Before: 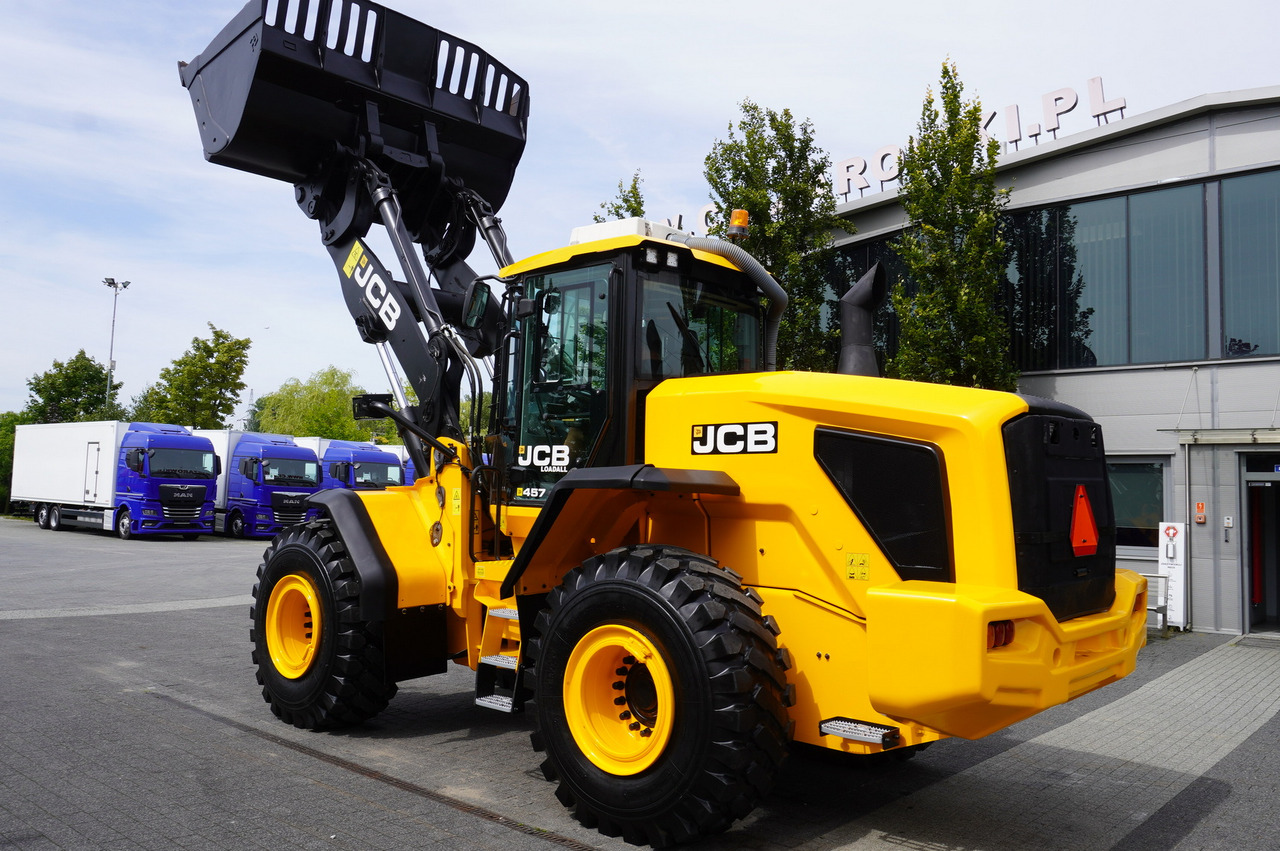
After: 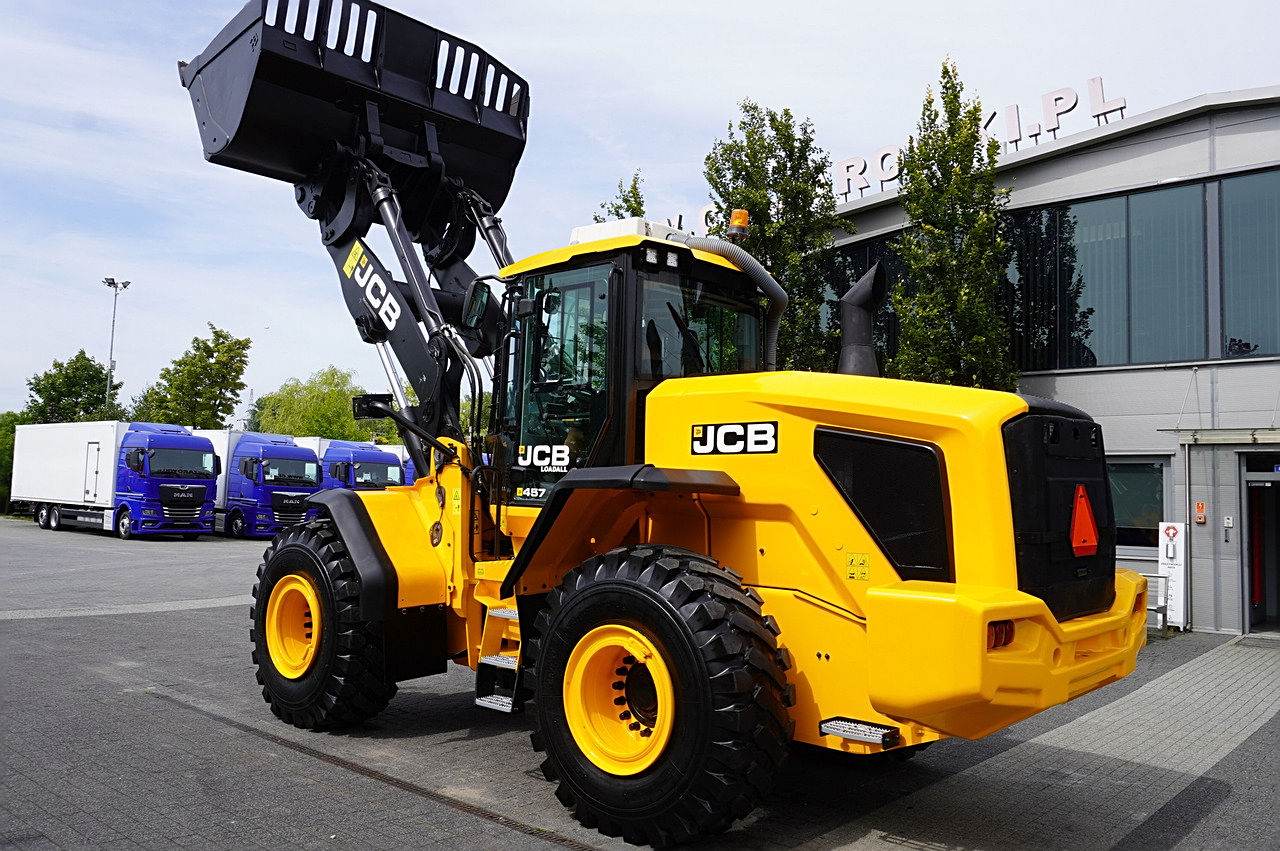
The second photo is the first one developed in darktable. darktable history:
sharpen: radius 2.167, amount 0.381, threshold 0
